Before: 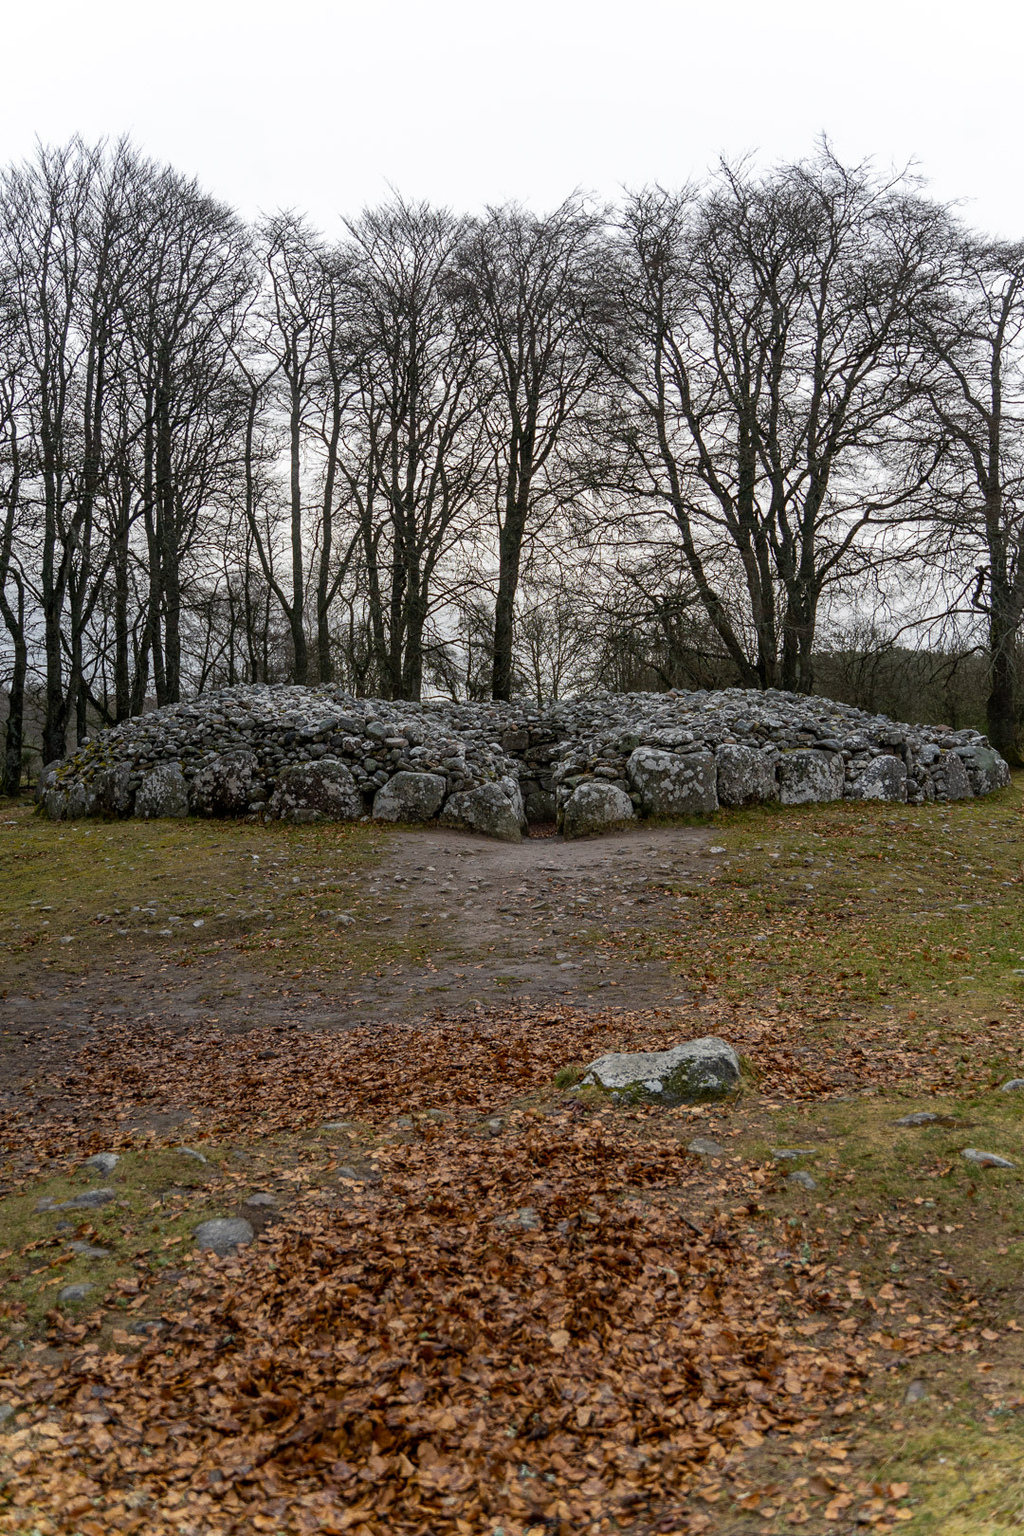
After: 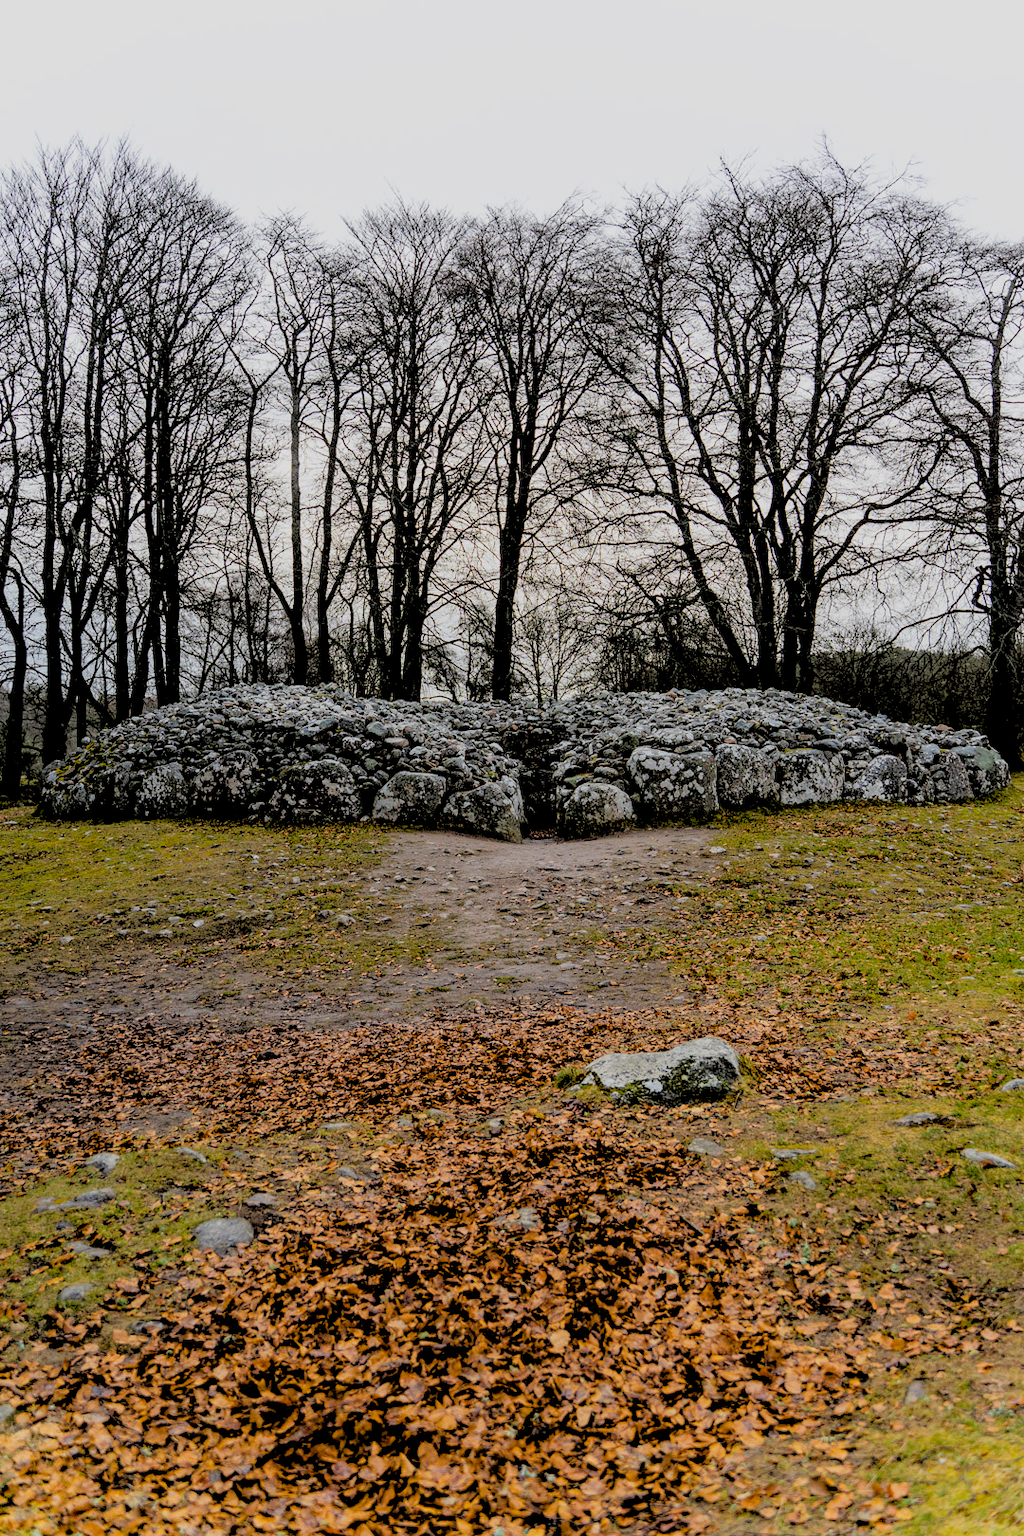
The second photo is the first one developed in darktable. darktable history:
color balance rgb: perceptual saturation grading › global saturation 34.05%, global vibrance 5.56%
filmic rgb: black relative exposure -5 EV, hardness 2.88, contrast 1.1, highlights saturation mix -20%
rgb levels: levels [[0.027, 0.429, 0.996], [0, 0.5, 1], [0, 0.5, 1]]
